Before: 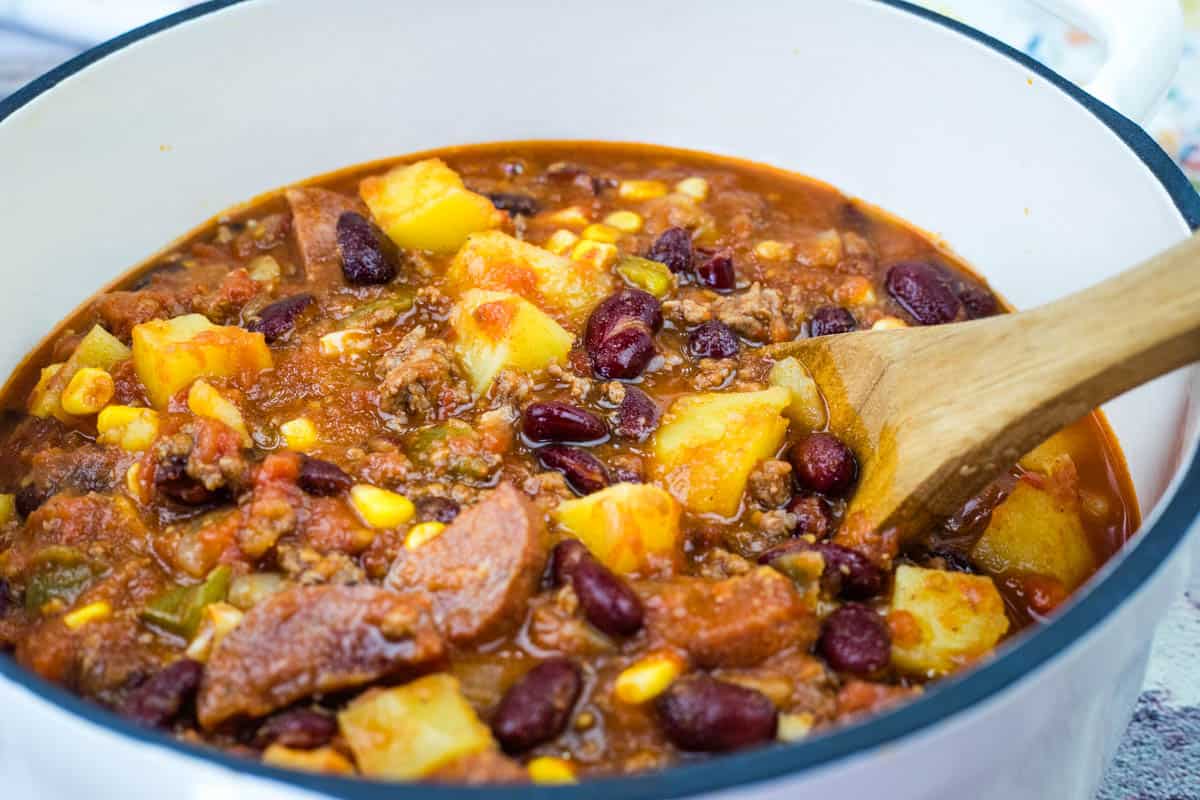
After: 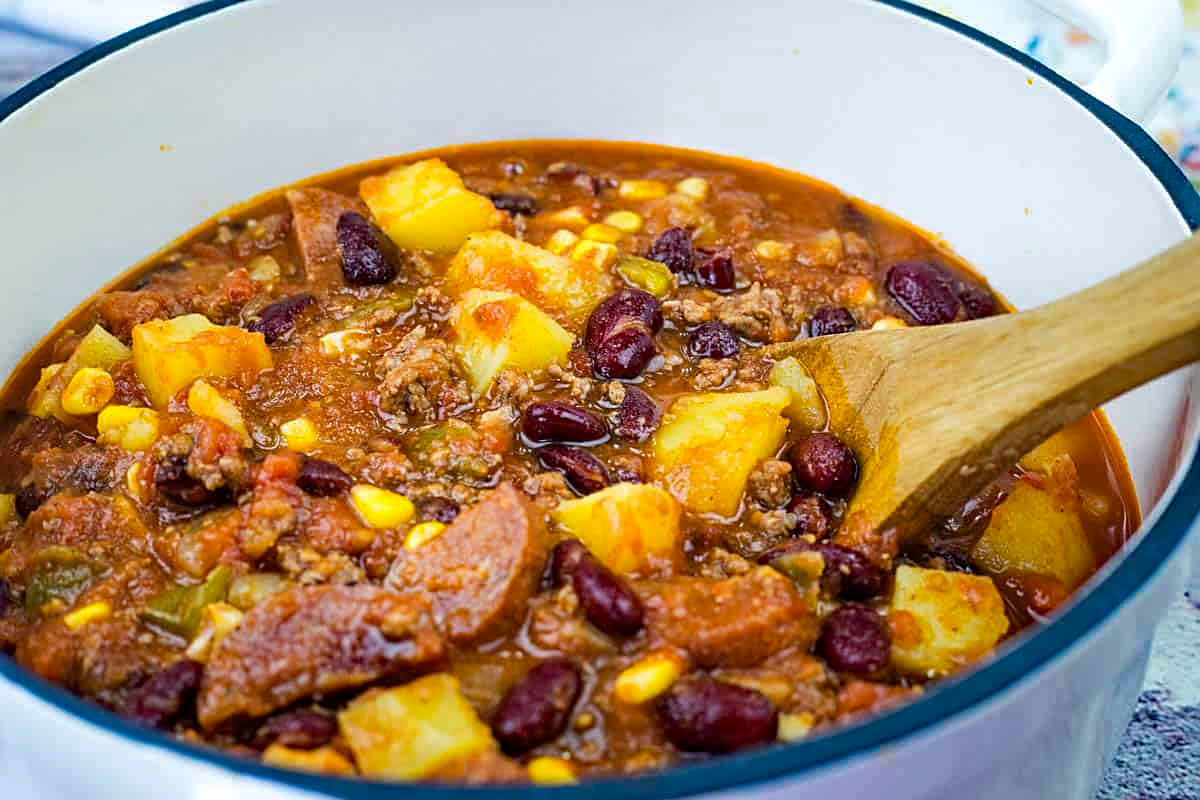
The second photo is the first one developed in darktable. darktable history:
haze removal: strength 0.518, distance 0.922, compatibility mode true, adaptive false
sharpen: amount 0.489
